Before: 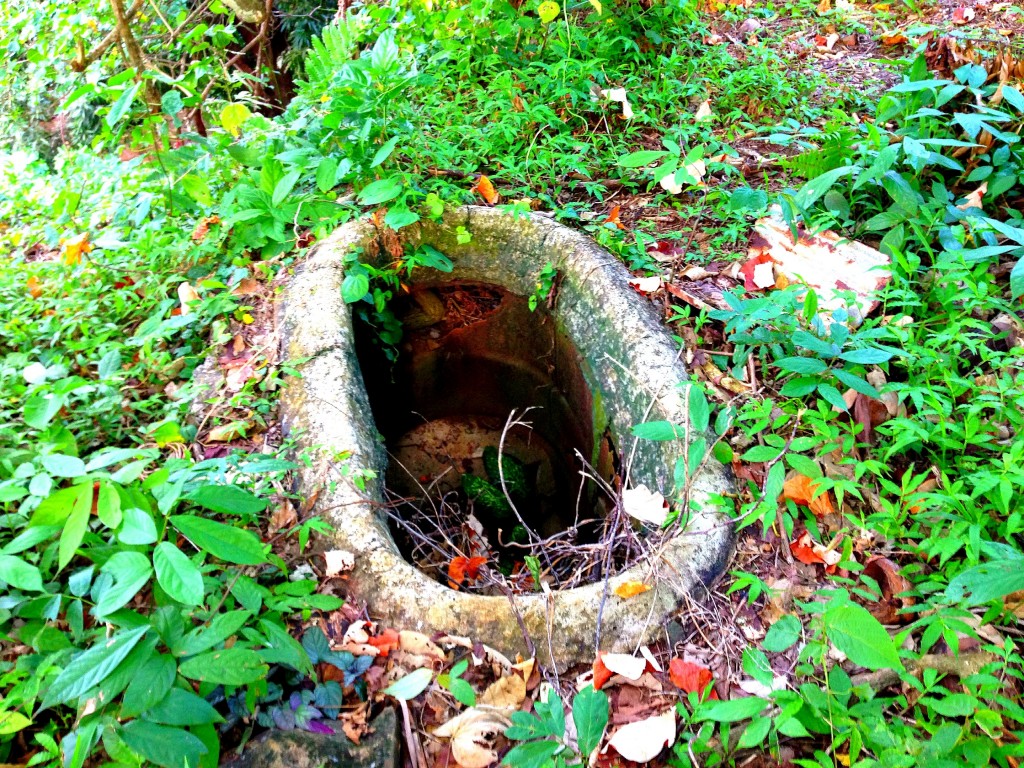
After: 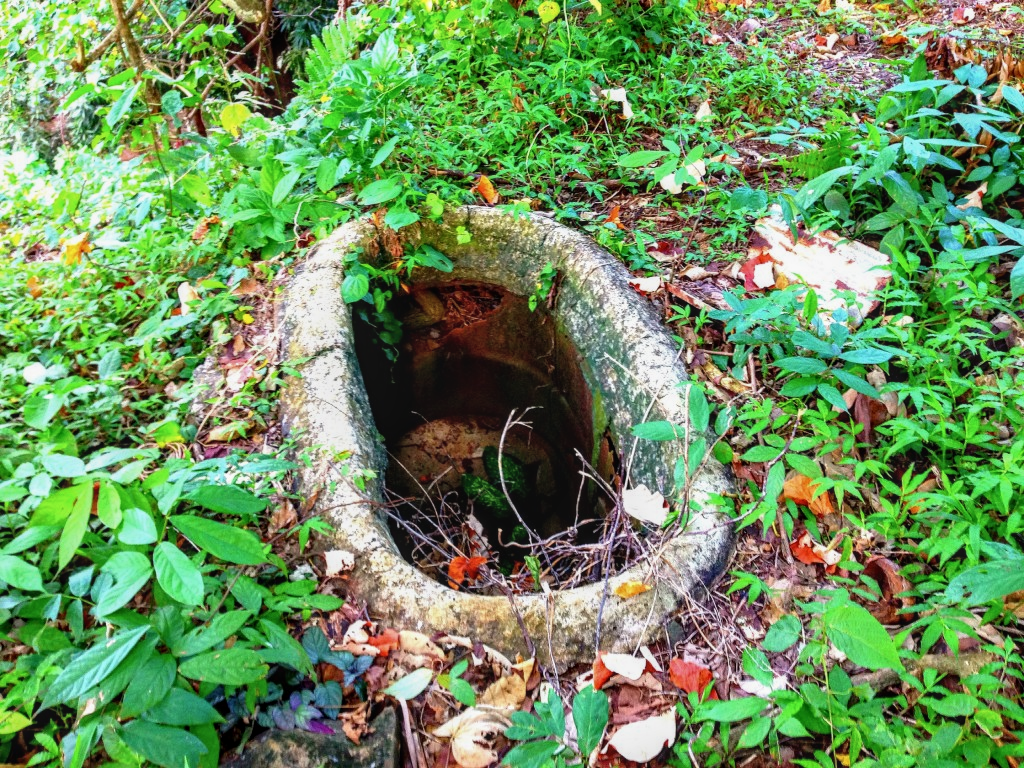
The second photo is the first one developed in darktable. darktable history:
local contrast: on, module defaults
contrast brightness saturation: contrast -0.08, brightness -0.04, saturation -0.11
